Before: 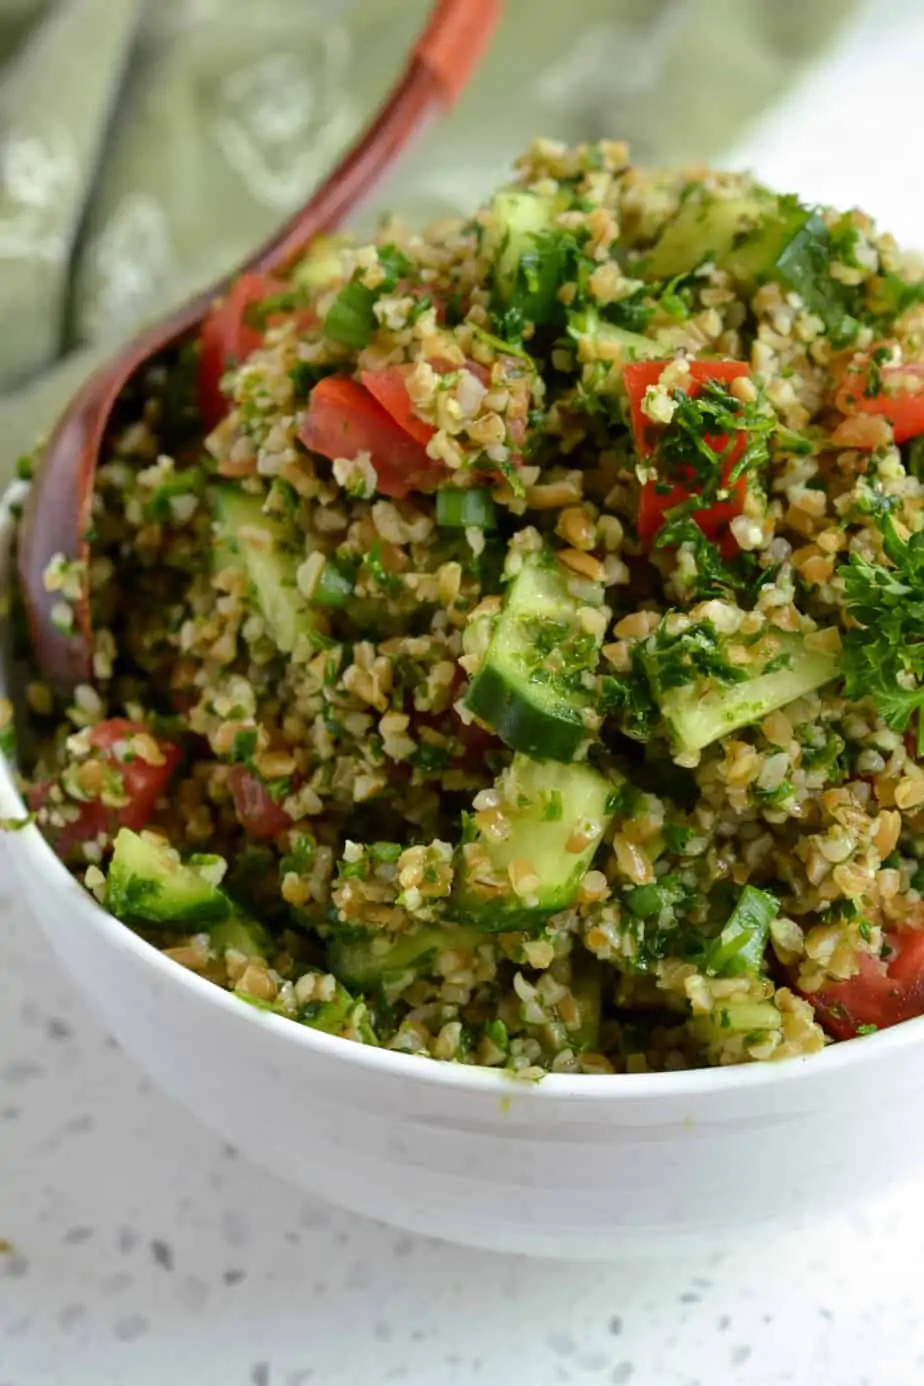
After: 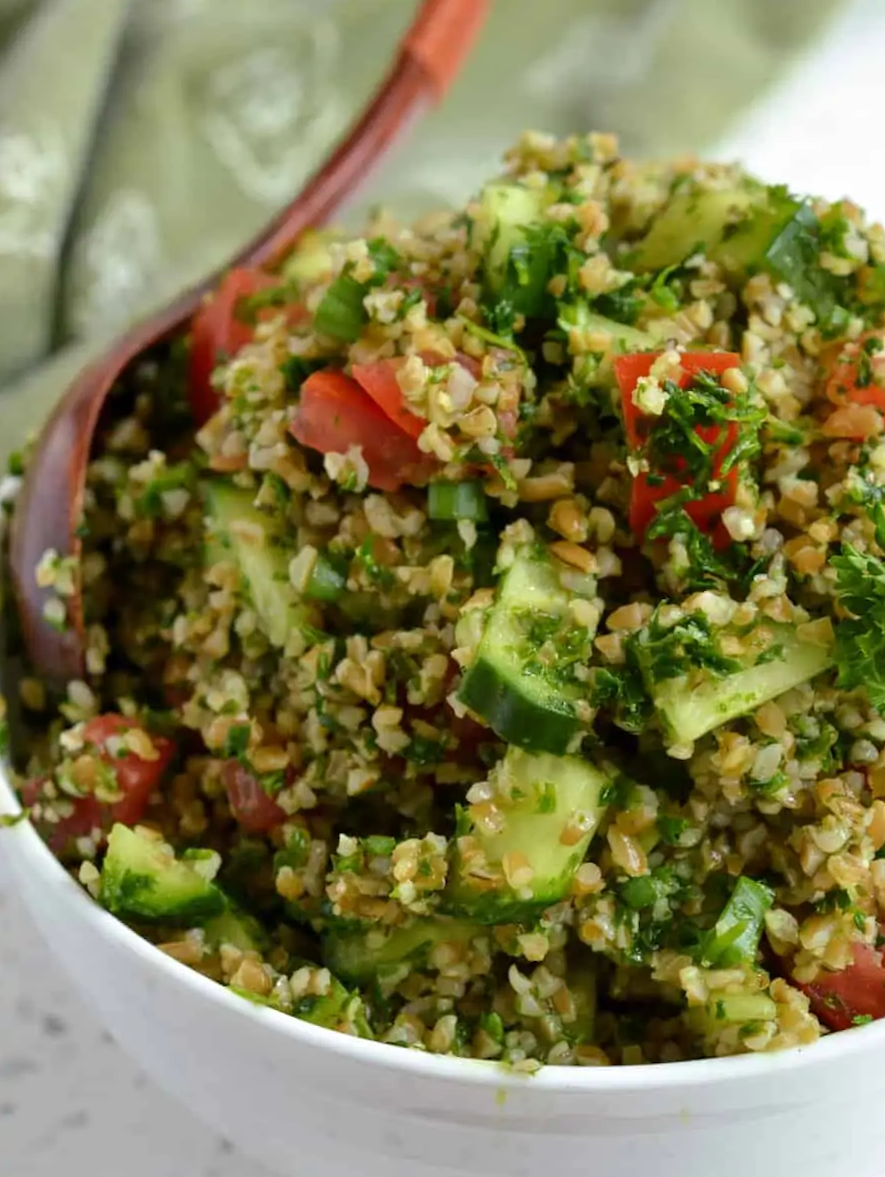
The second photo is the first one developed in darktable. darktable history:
crop and rotate: angle 0.394°, left 0.306%, right 2.847%, bottom 14.173%
